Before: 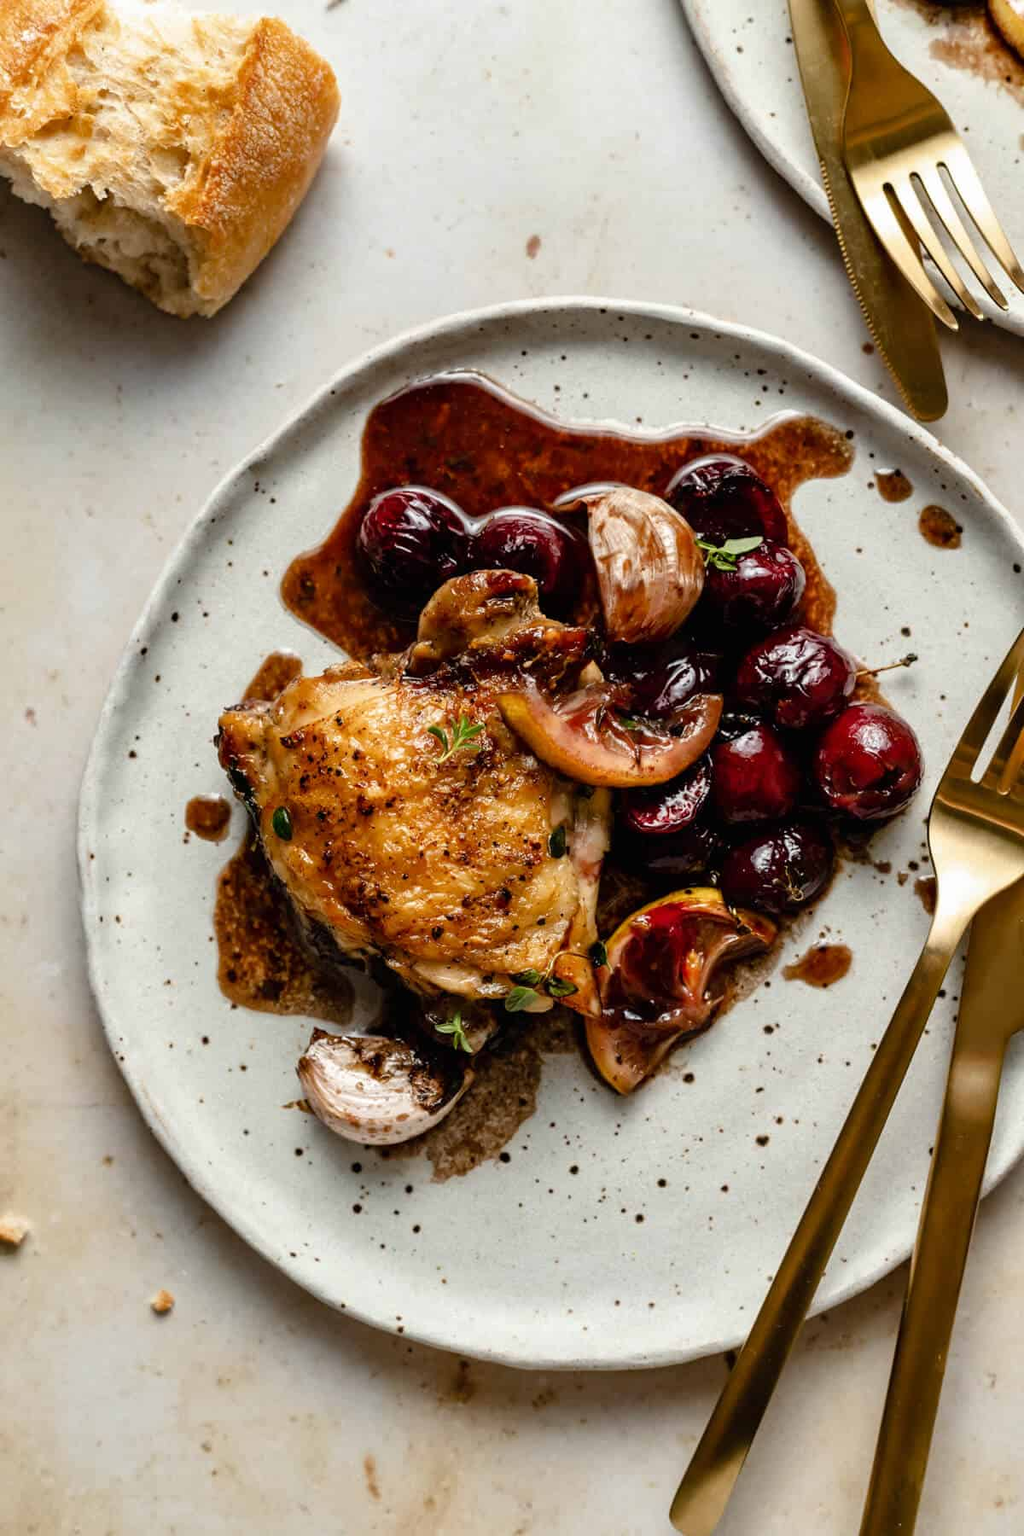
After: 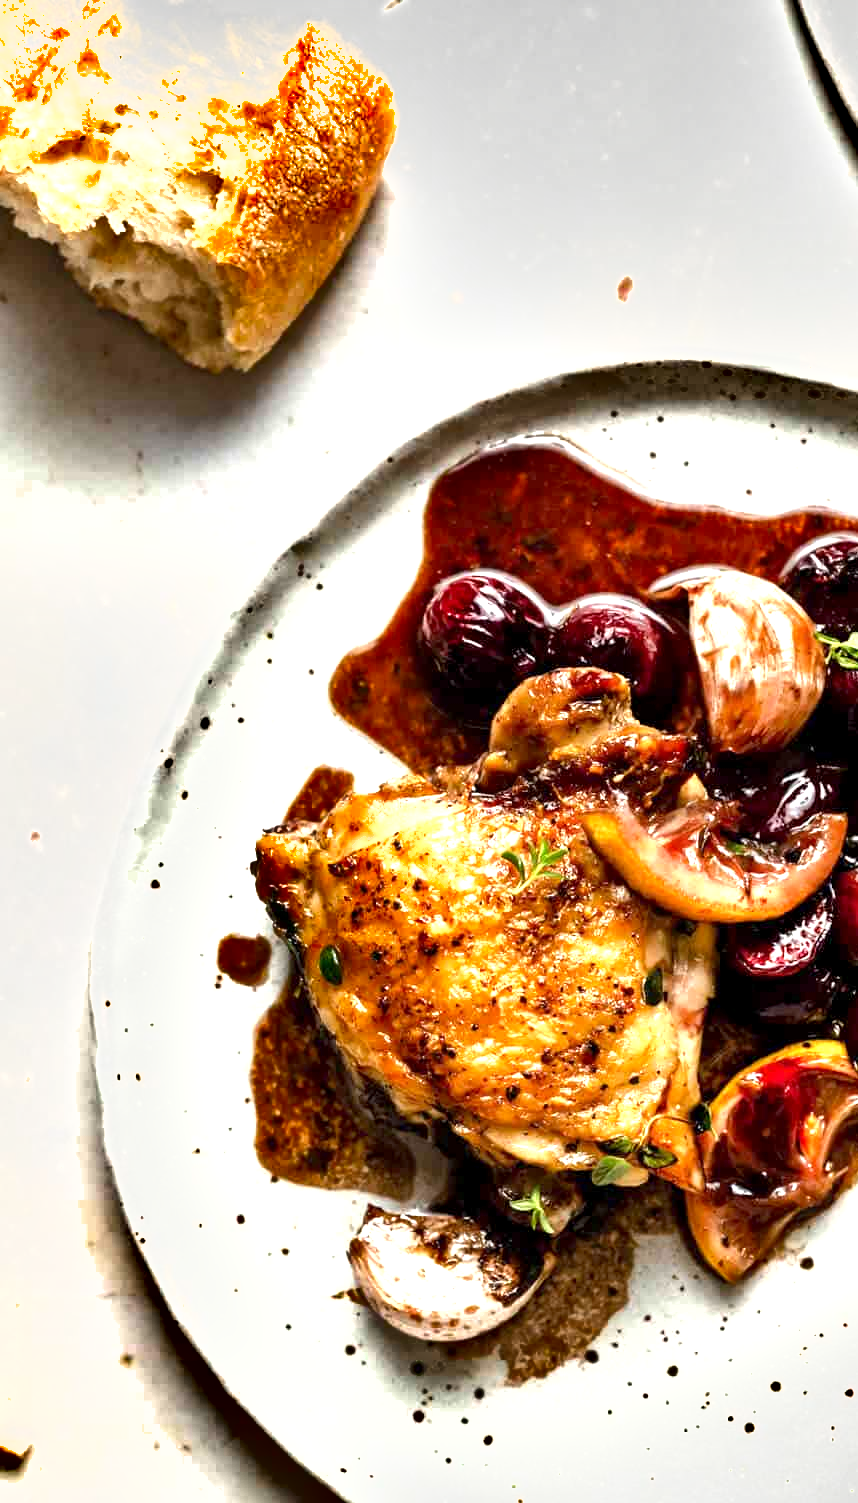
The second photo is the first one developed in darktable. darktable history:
crop: right 28.487%, bottom 16.486%
tone equalizer: edges refinement/feathering 500, mask exposure compensation -1.57 EV, preserve details no
exposure: black level correction 0.001, exposure 1.323 EV, compensate highlight preservation false
shadows and highlights: low approximation 0.01, soften with gaussian
